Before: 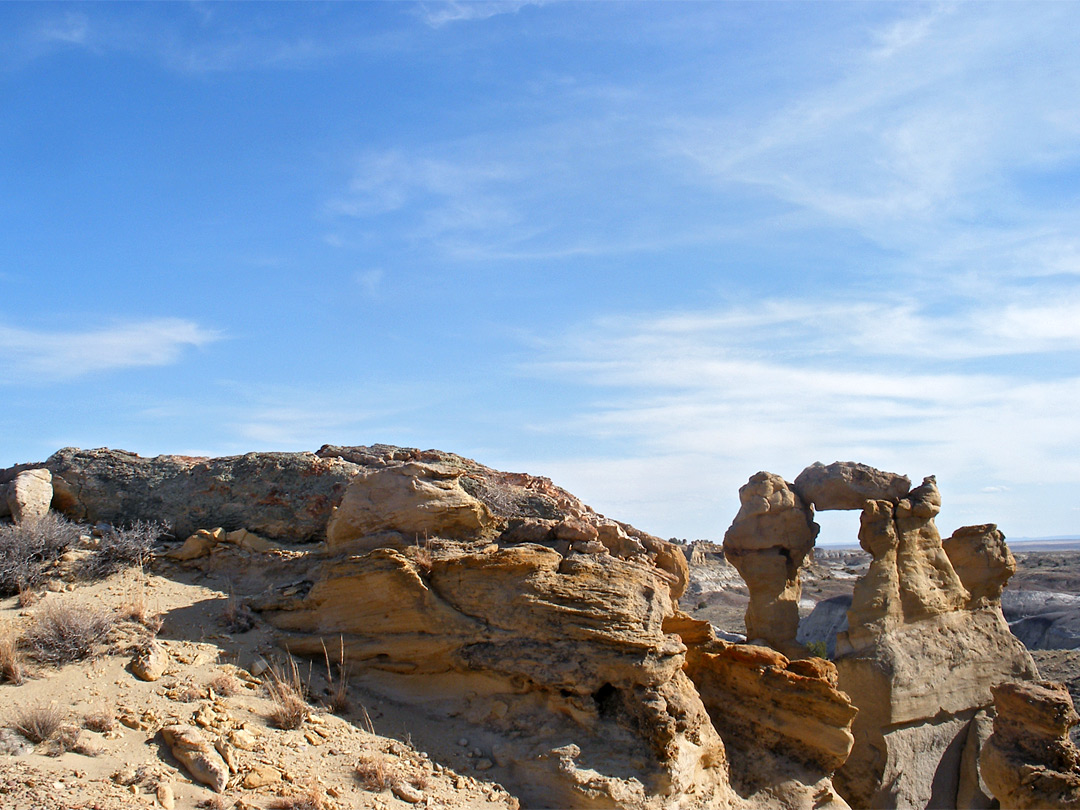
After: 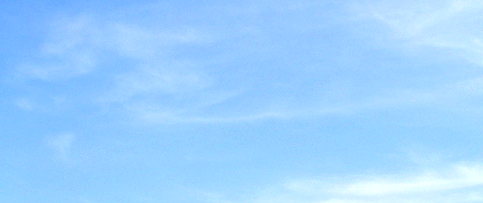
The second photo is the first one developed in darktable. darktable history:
crop: left 28.64%, top 16.832%, right 26.637%, bottom 58.055%
tone equalizer: -8 EV -0.417 EV, -7 EV -0.389 EV, -6 EV -0.333 EV, -5 EV -0.222 EV, -3 EV 0.222 EV, -2 EV 0.333 EV, -1 EV 0.389 EV, +0 EV 0.417 EV, edges refinement/feathering 500, mask exposure compensation -1.57 EV, preserve details no
levels: levels [0, 0.492, 0.984]
color balance rgb: saturation formula JzAzBz (2021)
